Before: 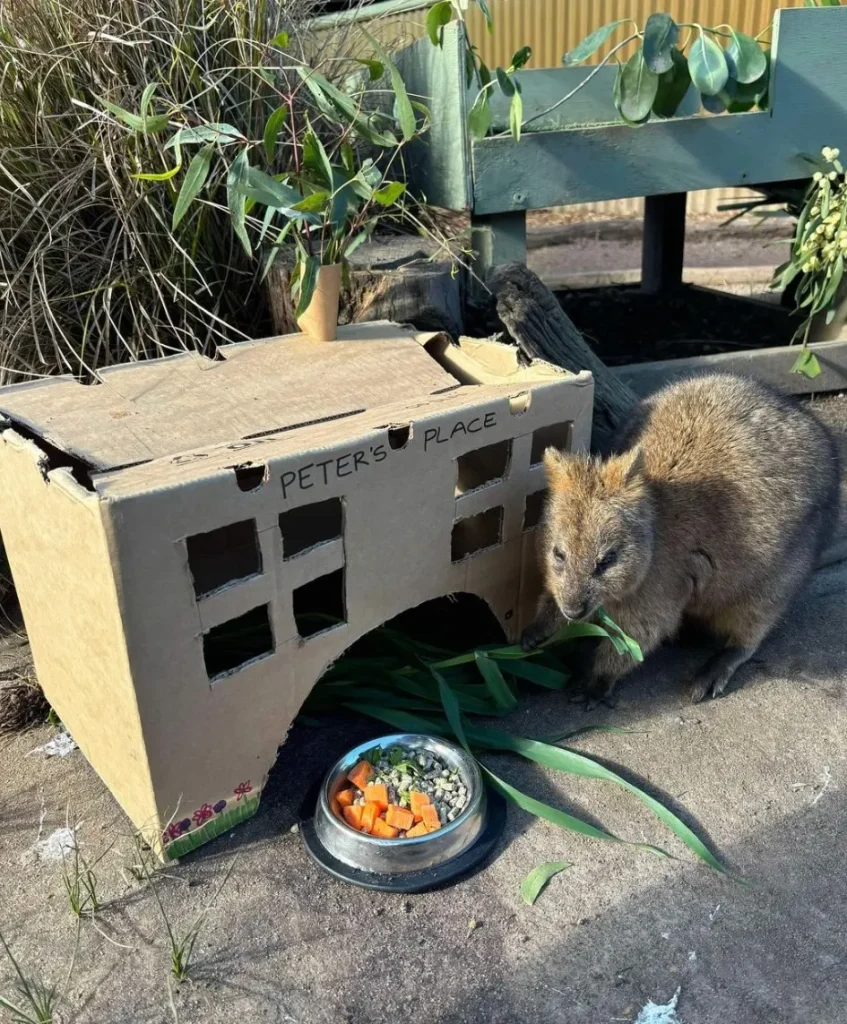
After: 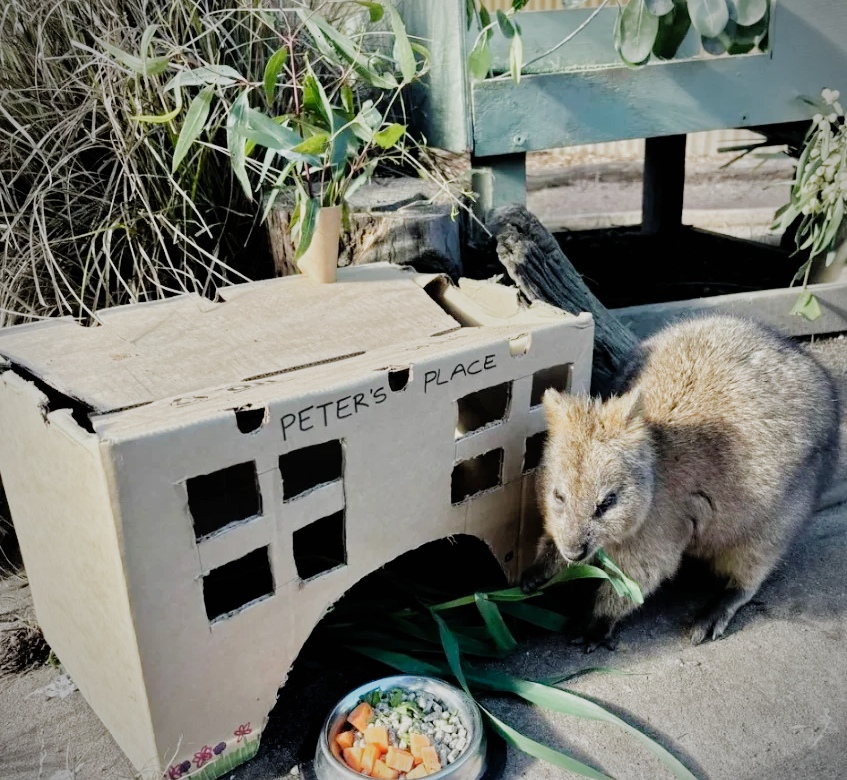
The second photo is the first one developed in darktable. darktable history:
vignetting: on, module defaults
tone equalizer: -7 EV 0.145 EV, -6 EV 0.607 EV, -5 EV 1.19 EV, -4 EV 1.33 EV, -3 EV 1.18 EV, -2 EV 0.6 EV, -1 EV 0.15 EV, smoothing diameter 2.2%, edges refinement/feathering 19.95, mask exposure compensation -1.57 EV, filter diffusion 5
filmic rgb: black relative exposure -7.65 EV, white relative exposure 4.56 EV, hardness 3.61, add noise in highlights 0, preserve chrominance no, color science v3 (2019), use custom middle-gray values true, contrast in highlights soft
crop: top 5.715%, bottom 18.094%
shadows and highlights: shadows 25.01, highlights -24.94
